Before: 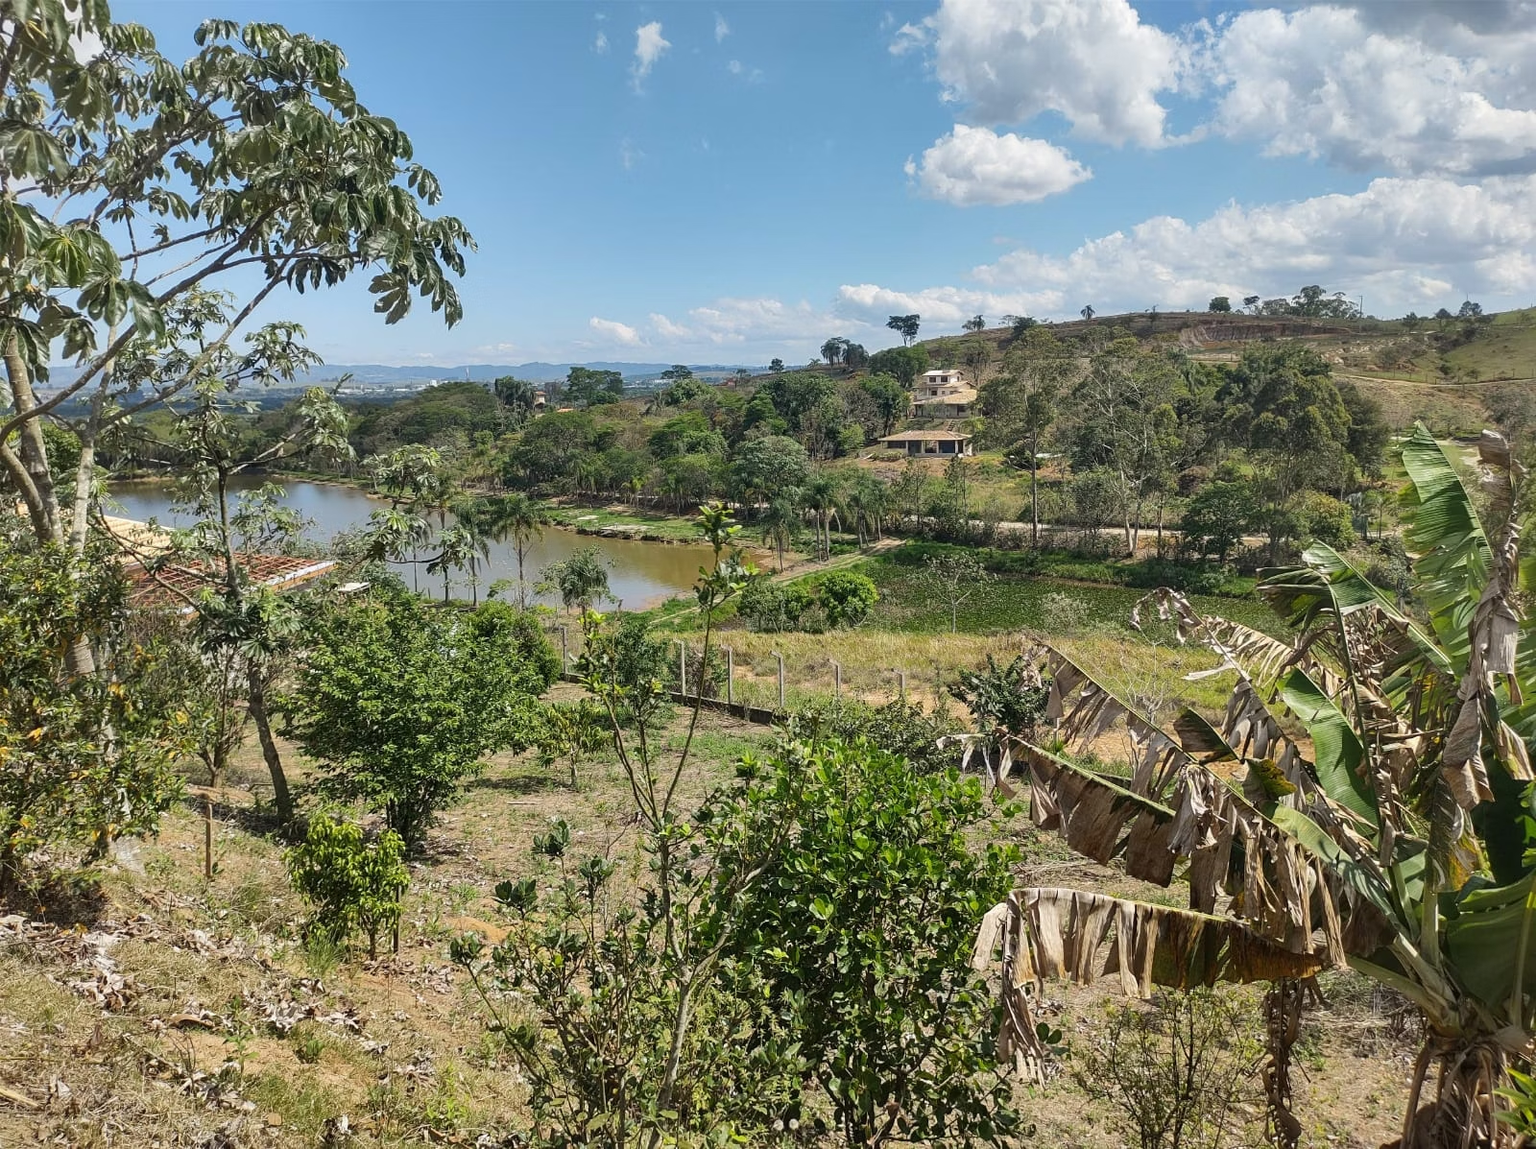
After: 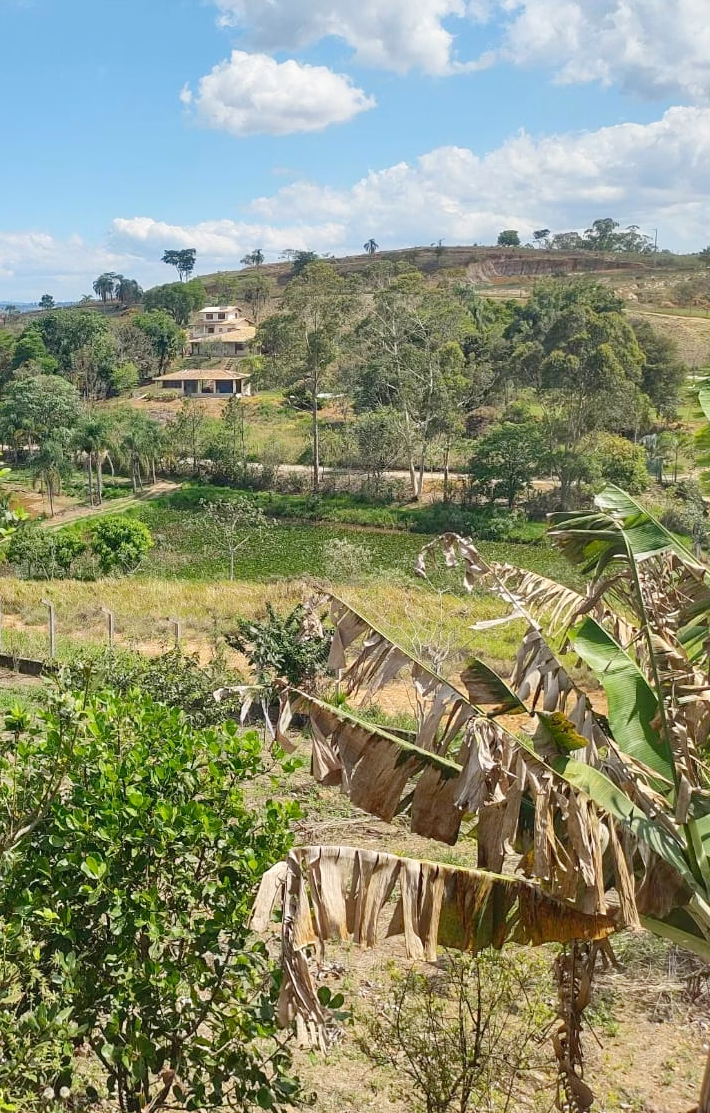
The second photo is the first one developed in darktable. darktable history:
levels: levels [0, 0.43, 0.984]
crop: left 47.628%, top 6.643%, right 7.874%
